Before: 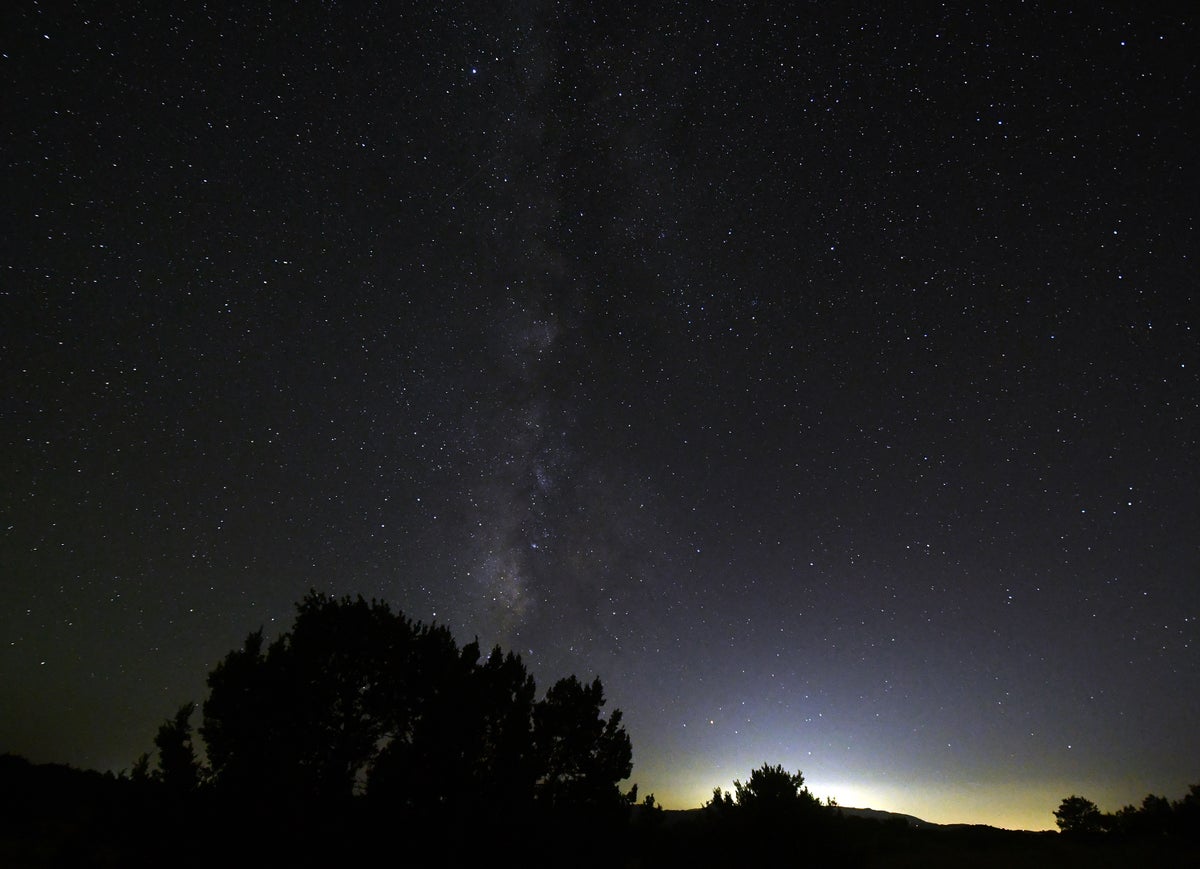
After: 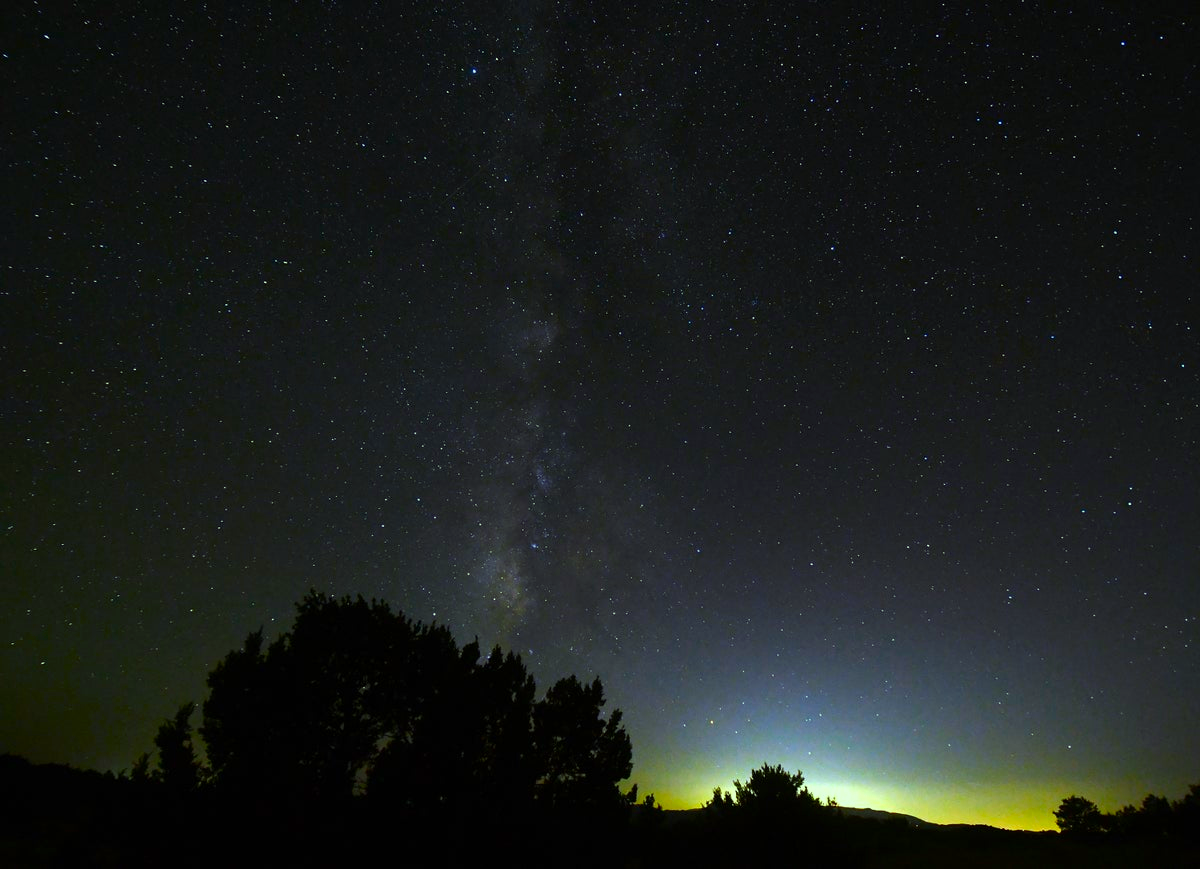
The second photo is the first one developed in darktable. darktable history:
color correction: highlights a* -11.14, highlights b* 9.88, saturation 1.71
